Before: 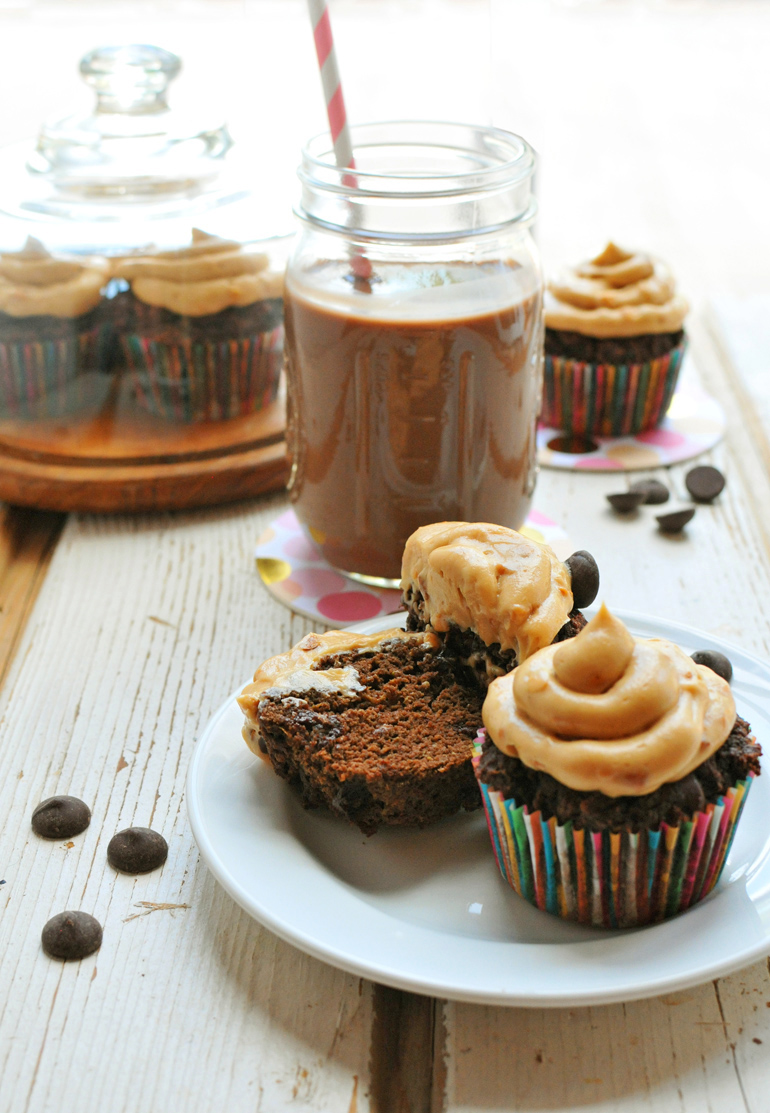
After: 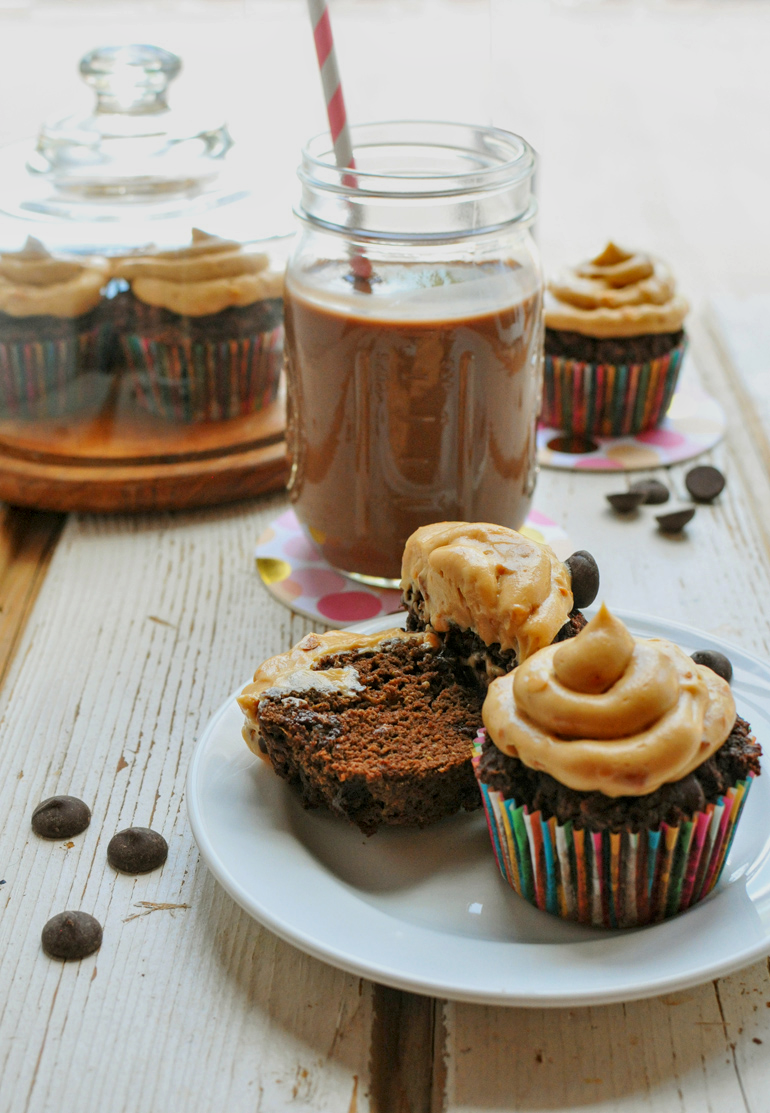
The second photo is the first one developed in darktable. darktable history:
shadows and highlights: radius 121.13, shadows 21.4, white point adjustment -9.72, highlights -14.39, soften with gaussian
local contrast: on, module defaults
